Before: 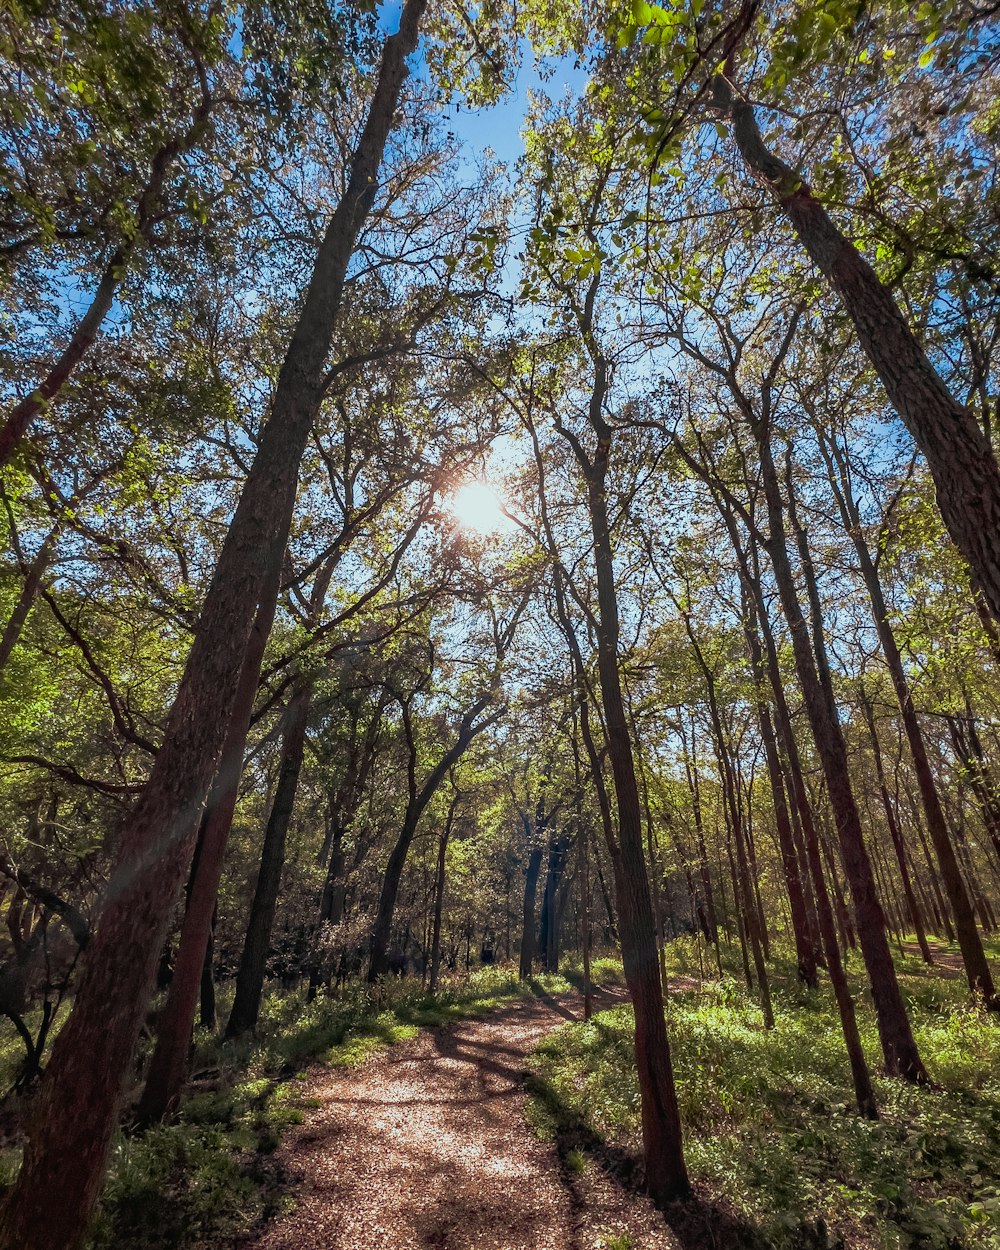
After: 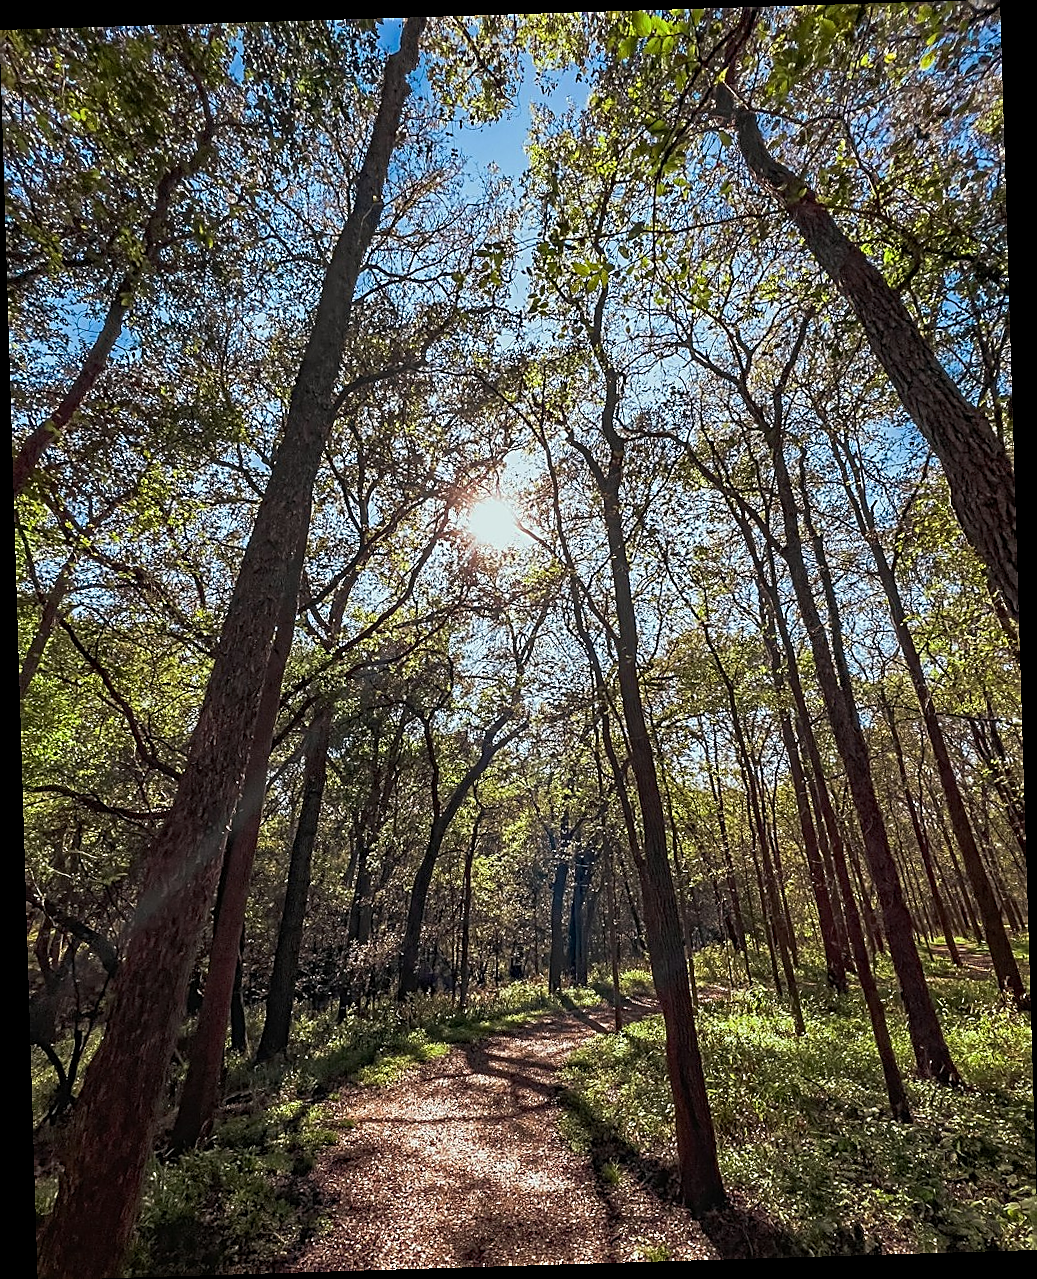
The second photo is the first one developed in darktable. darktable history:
sharpen: amount 1
rotate and perspective: rotation -1.75°, automatic cropping off
